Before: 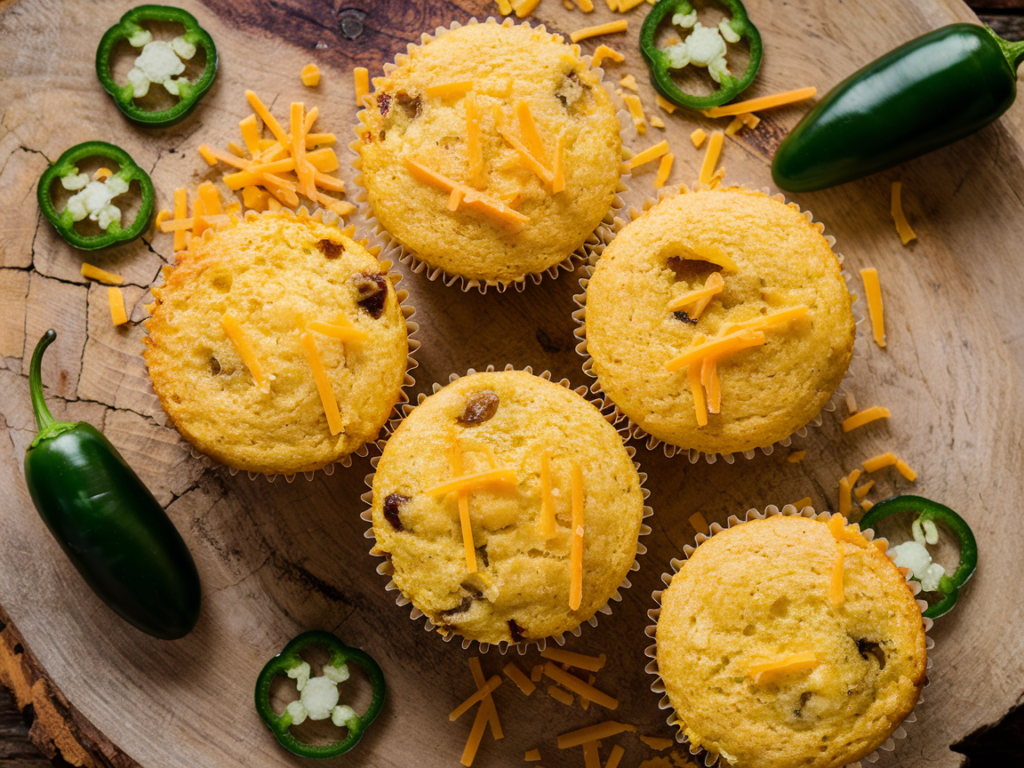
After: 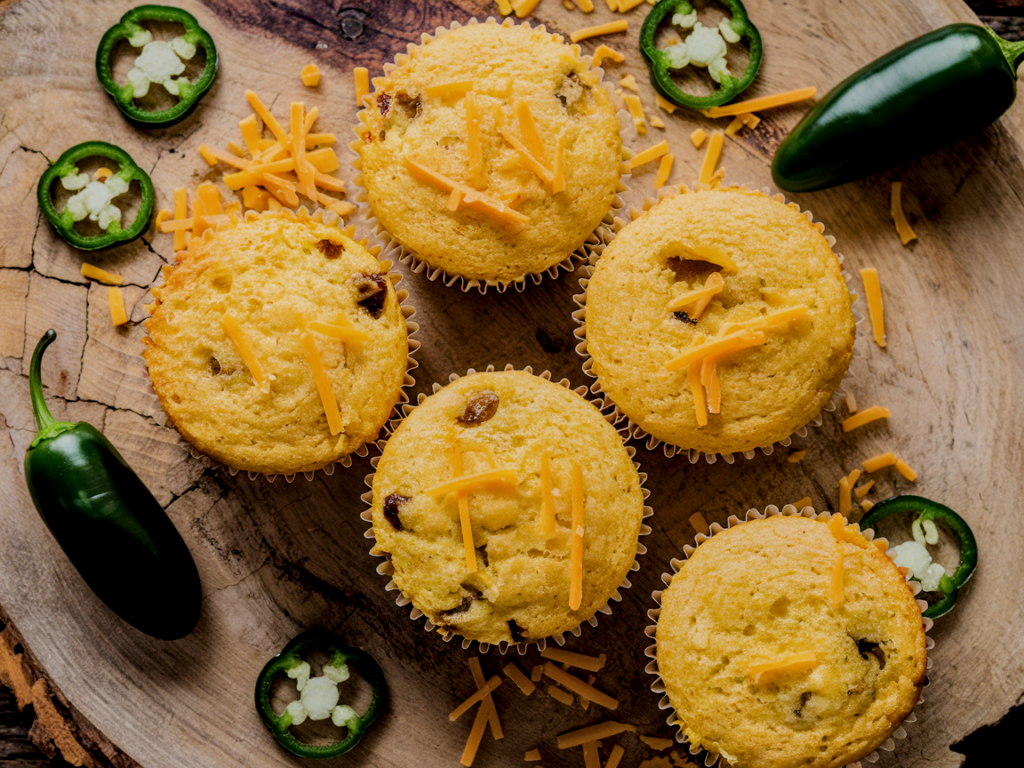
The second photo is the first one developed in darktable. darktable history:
local contrast: detail 130%
filmic rgb: black relative exposure -7.65 EV, white relative exposure 4.56 EV, hardness 3.61, color science v6 (2022)
